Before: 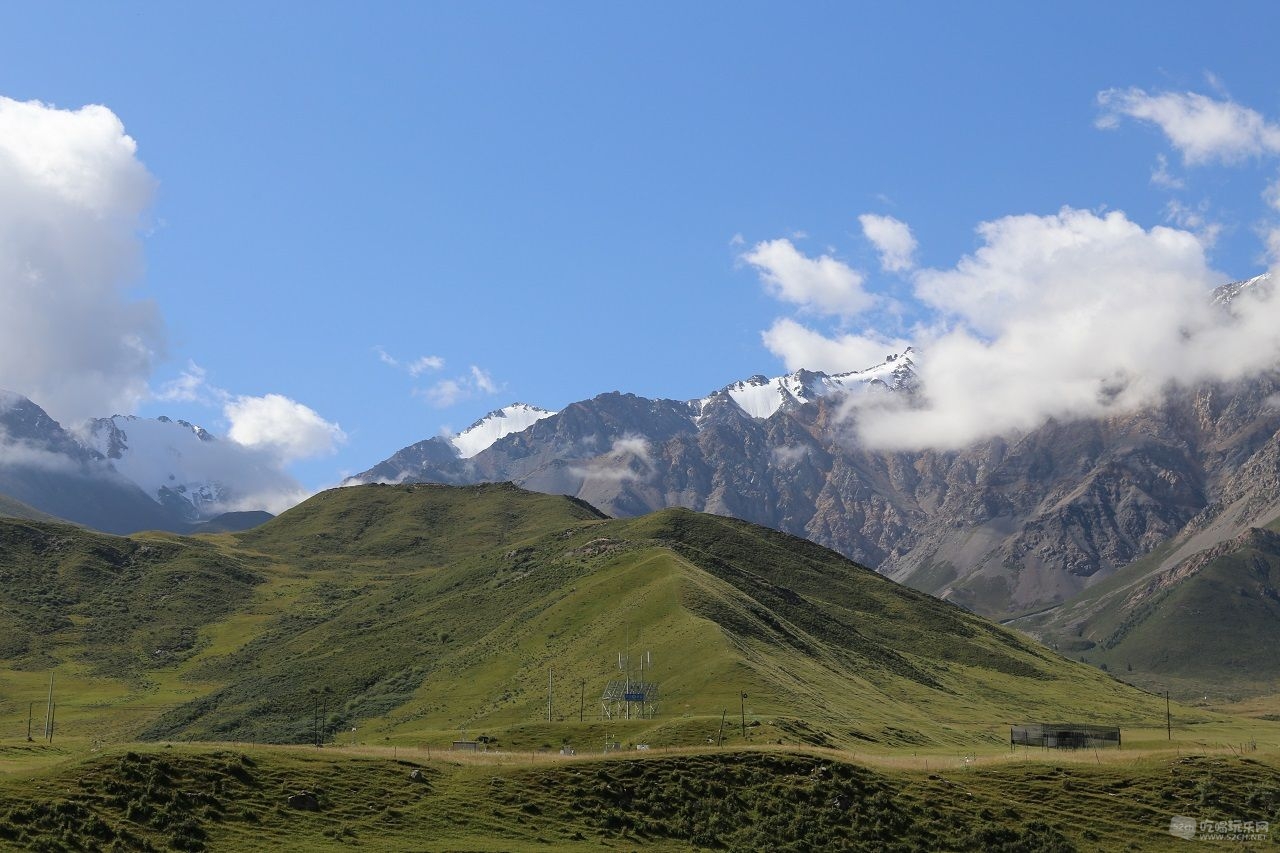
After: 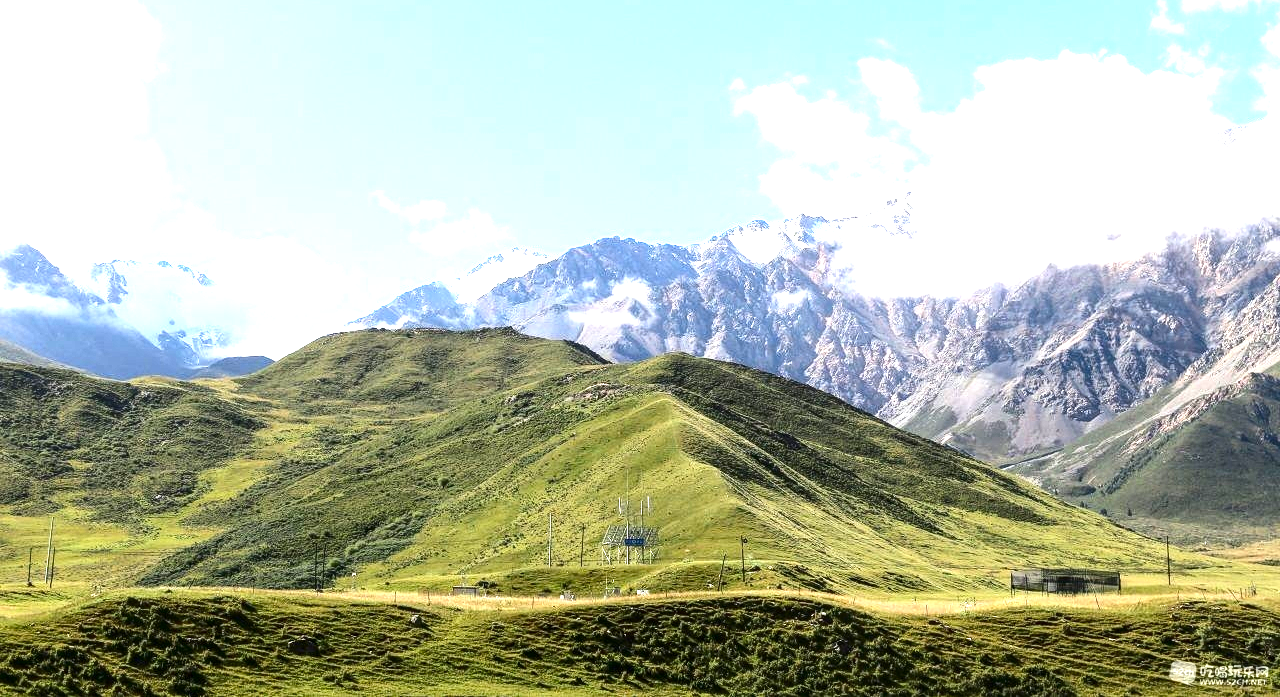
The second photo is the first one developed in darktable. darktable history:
local contrast: on, module defaults
crop and rotate: top 18.258%
exposure: black level correction 0, exposure 1.984 EV, compensate highlight preservation false
contrast brightness saturation: contrast 0.188, brightness -0.226, saturation 0.11
